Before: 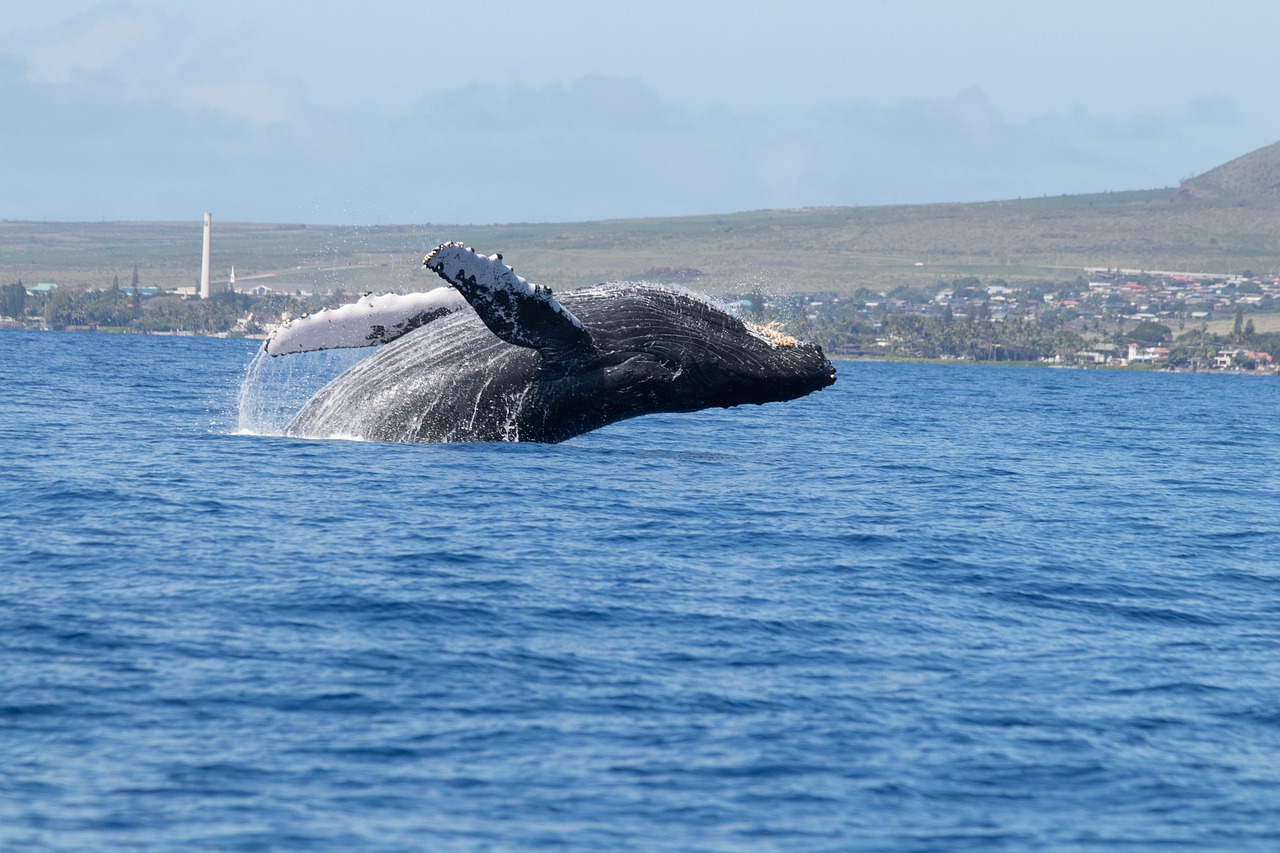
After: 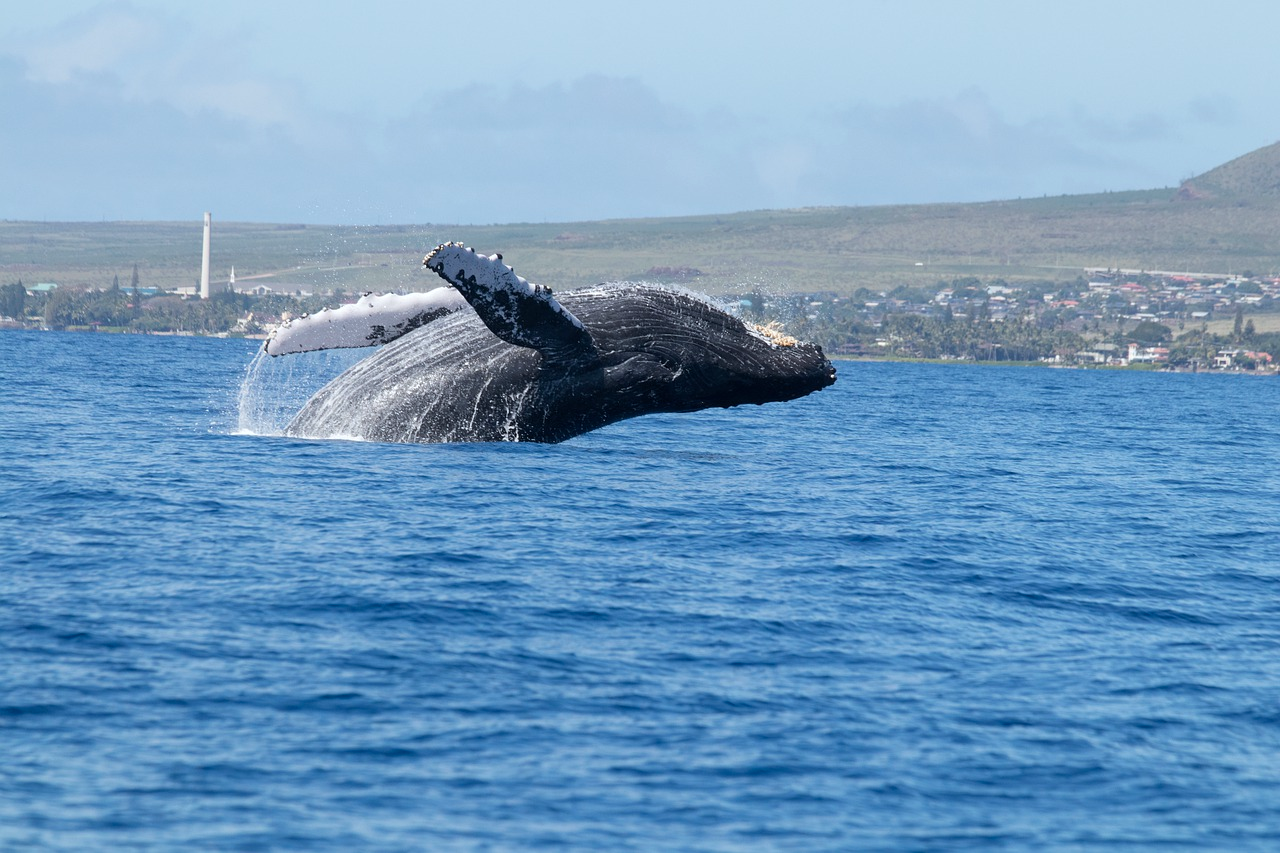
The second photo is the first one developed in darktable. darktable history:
white balance: red 1.045, blue 0.932
color calibration: x 0.37, y 0.382, temperature 4313.32 K
